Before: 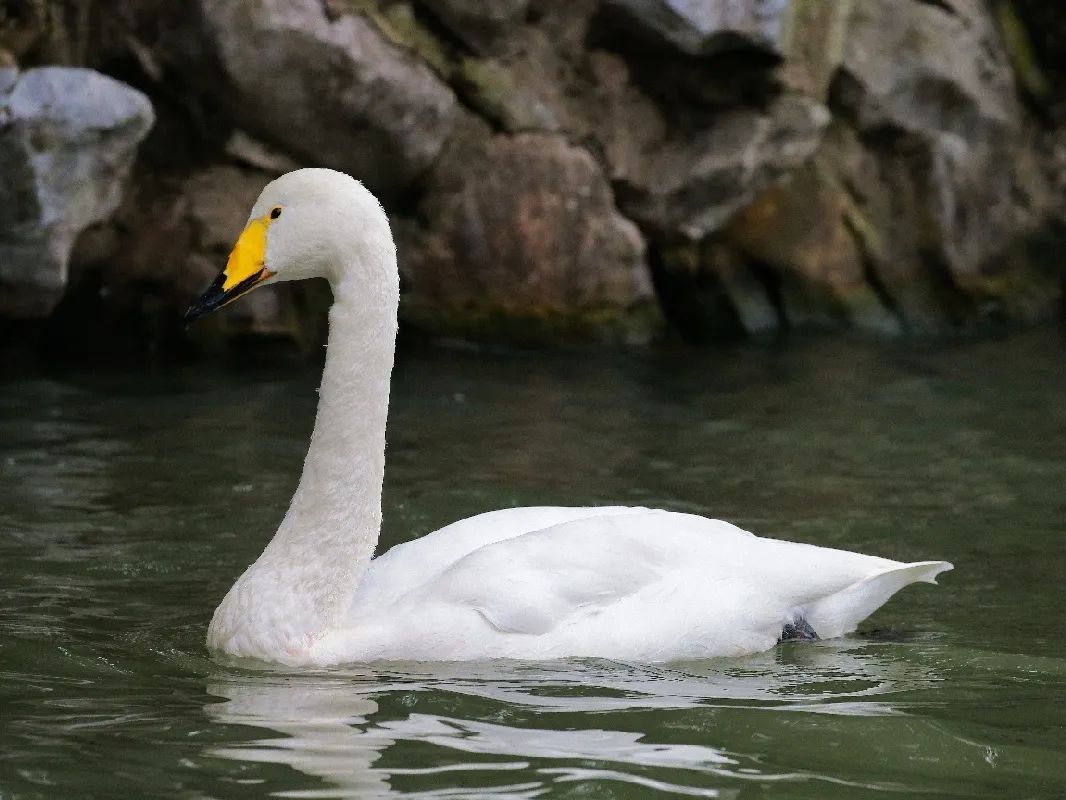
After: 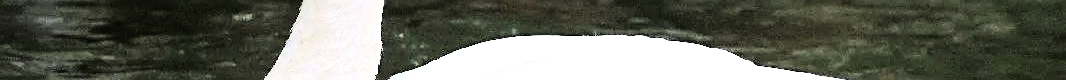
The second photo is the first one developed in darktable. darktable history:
levels: levels [0, 0.492, 0.984]
crop and rotate: top 59.084%, bottom 30.916%
sharpen: on, module defaults
tone curve: preserve colors none
rgb curve: curves: ch0 [(0, 0) (0.21, 0.15) (0.24, 0.21) (0.5, 0.75) (0.75, 0.96) (0.89, 0.99) (1, 1)]; ch1 [(0, 0.02) (0.21, 0.13) (0.25, 0.2) (0.5, 0.67) (0.75, 0.9) (0.89, 0.97) (1, 1)]; ch2 [(0, 0.02) (0.21, 0.13) (0.25, 0.2) (0.5, 0.67) (0.75, 0.9) (0.89, 0.97) (1, 1)], compensate middle gray true
